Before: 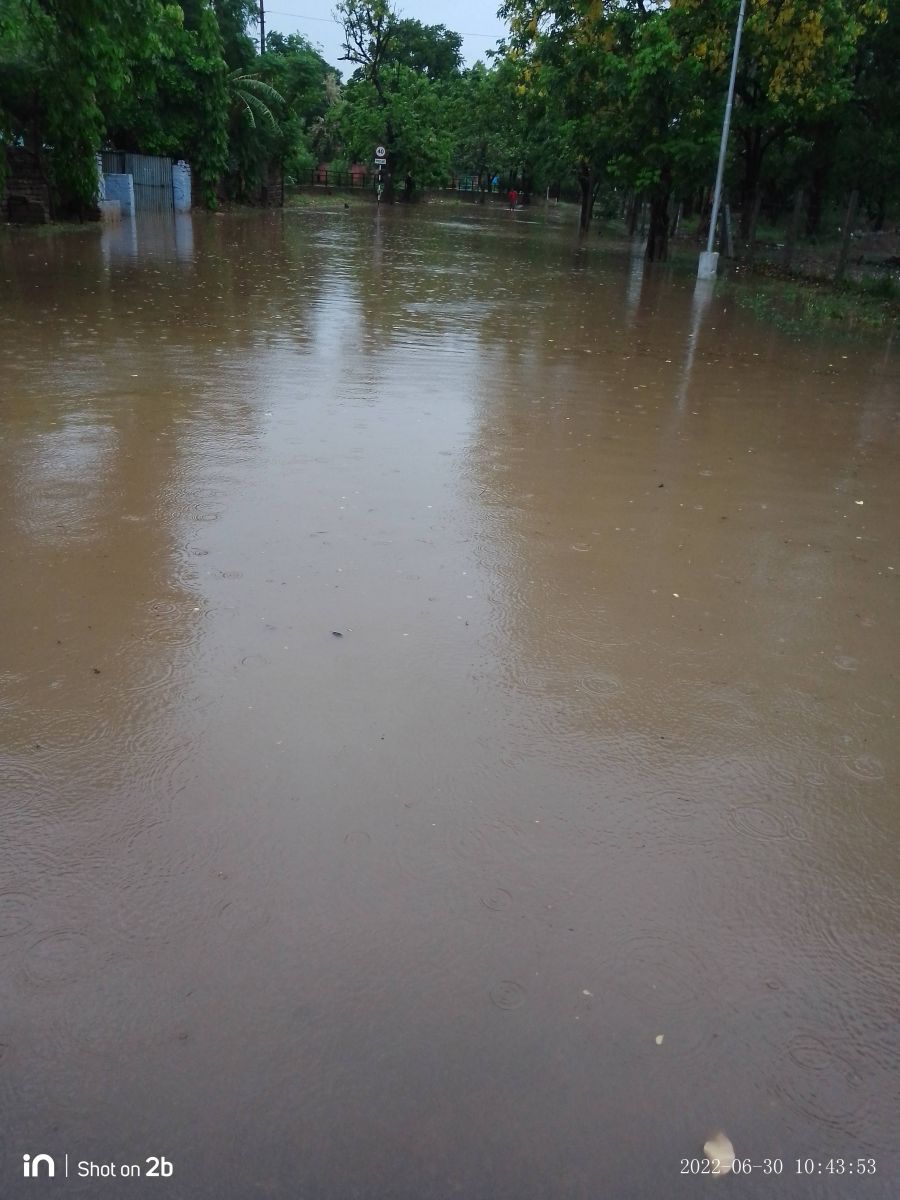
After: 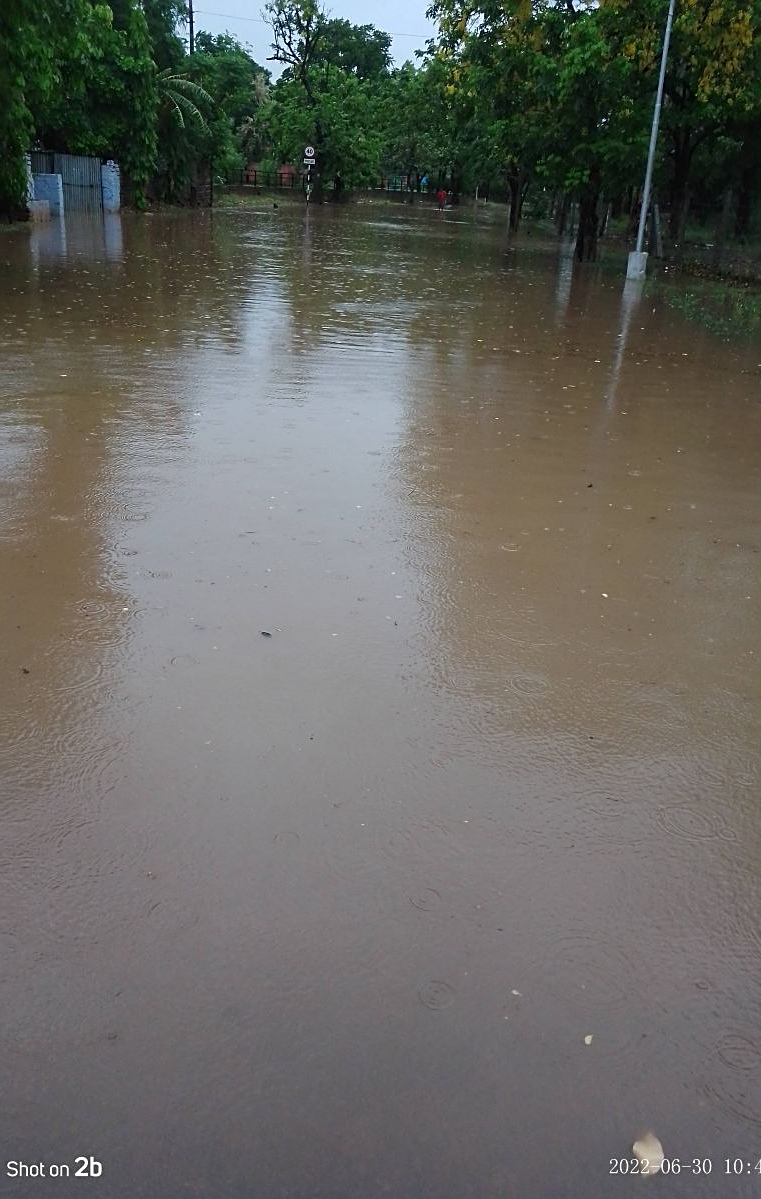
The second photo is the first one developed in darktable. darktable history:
crop: left 7.942%, right 7.497%
sharpen: on, module defaults
